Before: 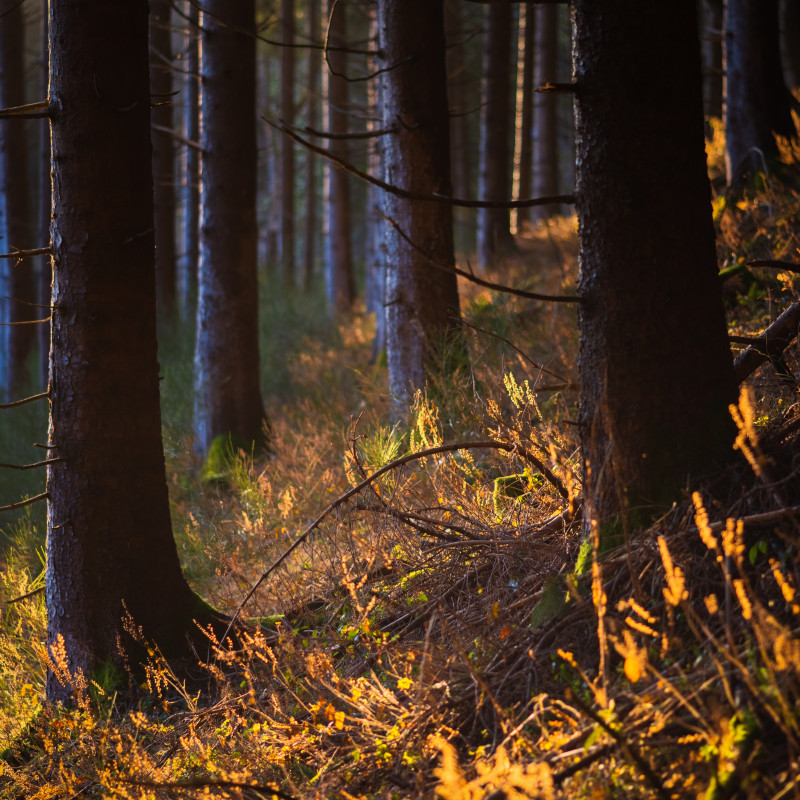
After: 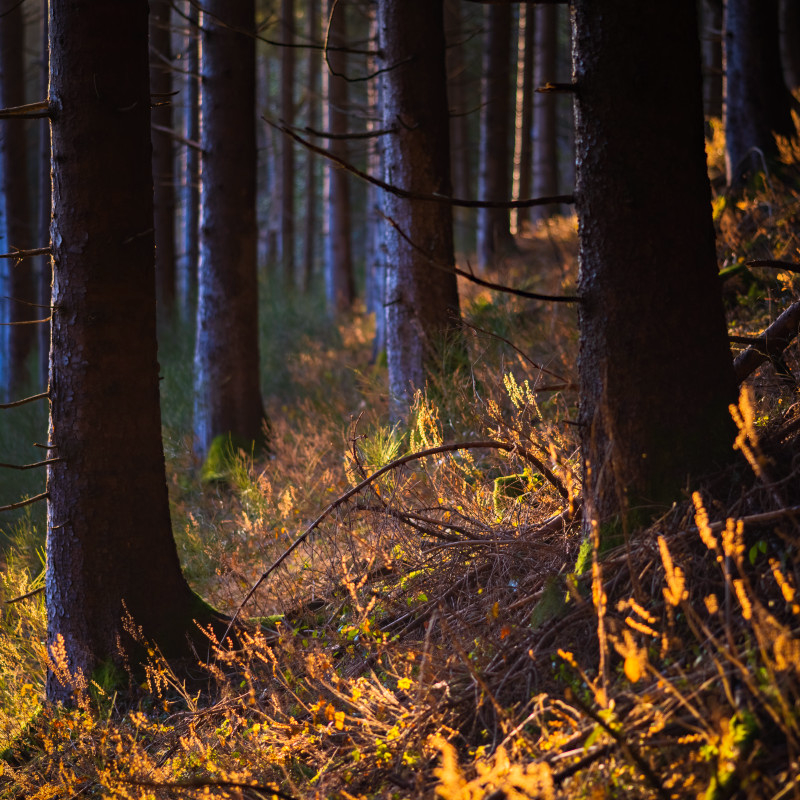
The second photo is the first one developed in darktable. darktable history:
haze removal: compatibility mode true, adaptive false
white balance: red 1.004, blue 1.096
